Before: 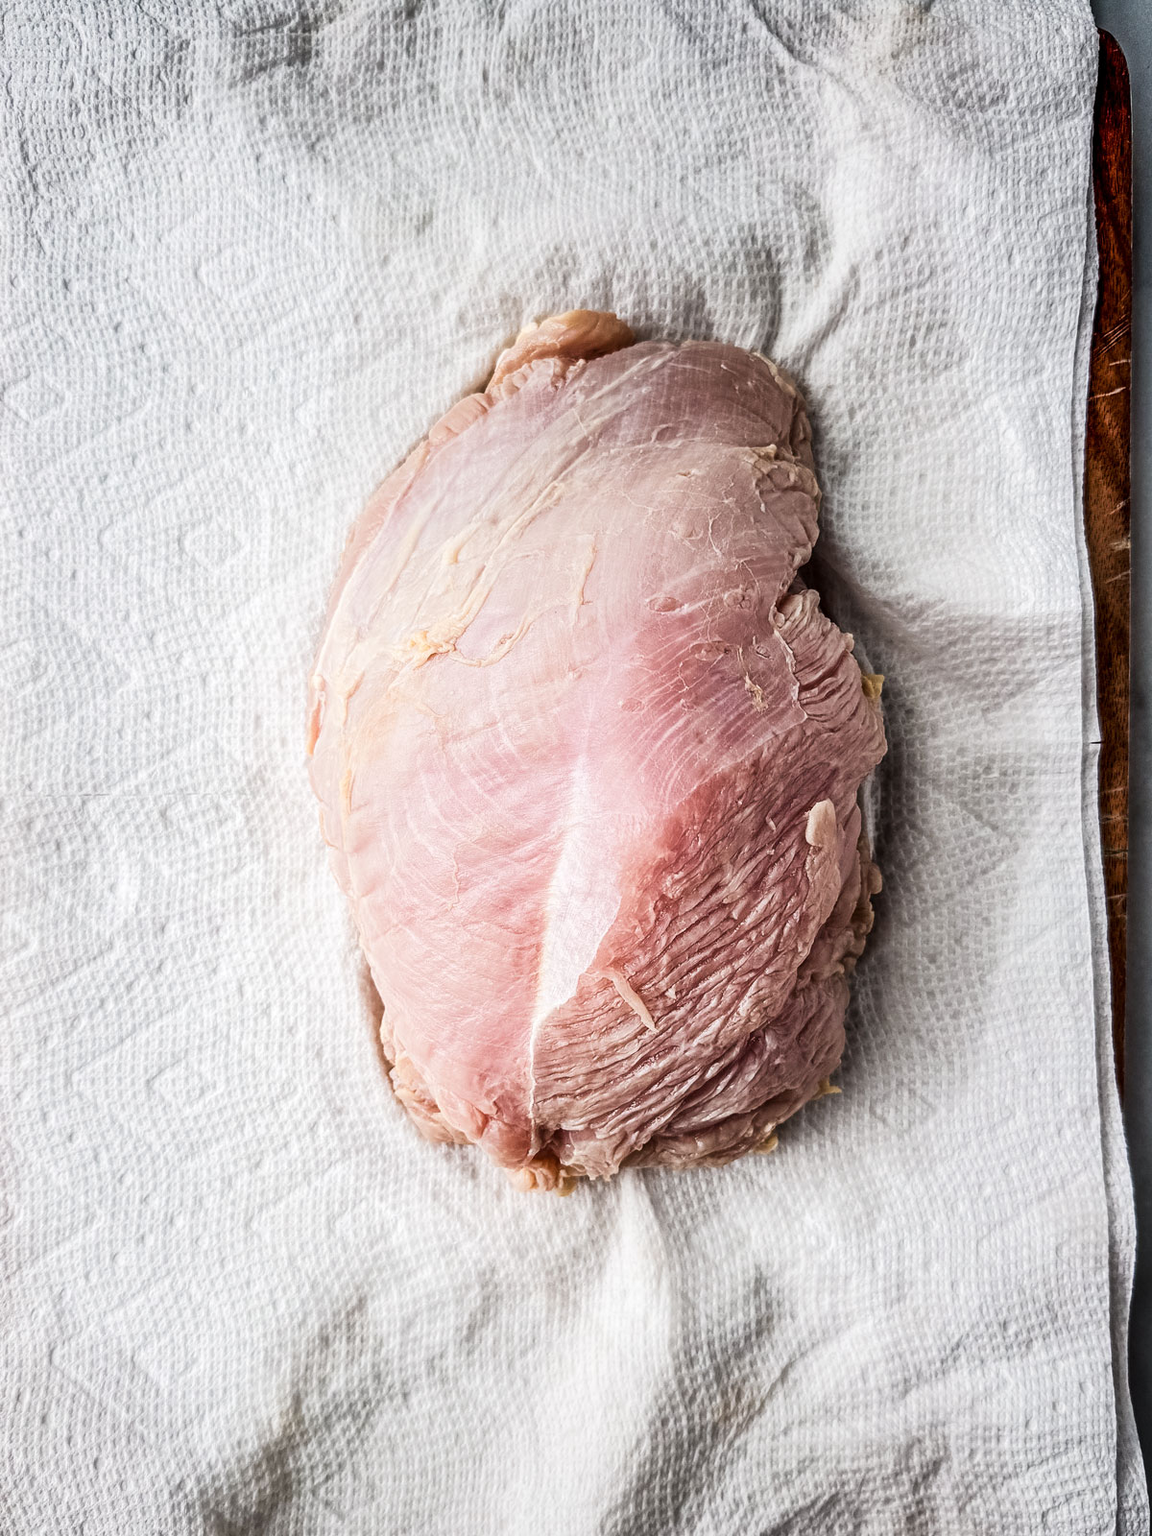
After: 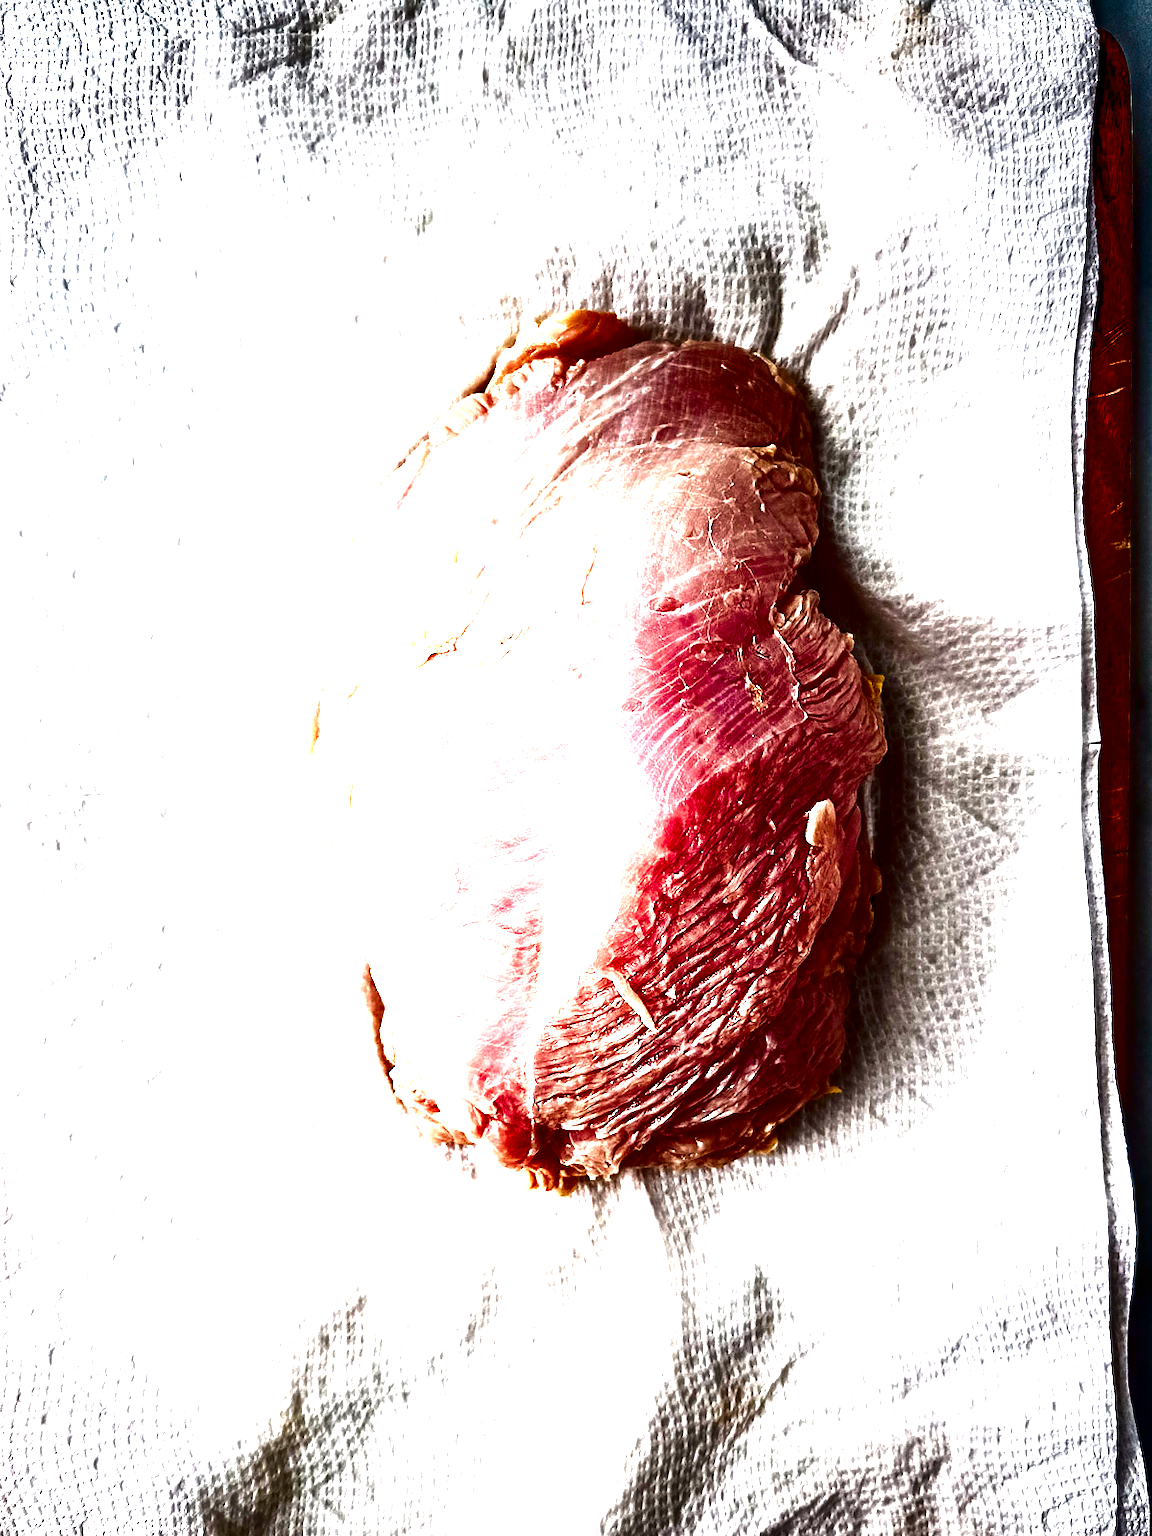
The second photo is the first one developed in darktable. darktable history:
contrast brightness saturation: brightness -0.997, saturation 0.984
tone equalizer: -8 EV 0.095 EV
exposure: exposure 1 EV, compensate highlight preservation false
